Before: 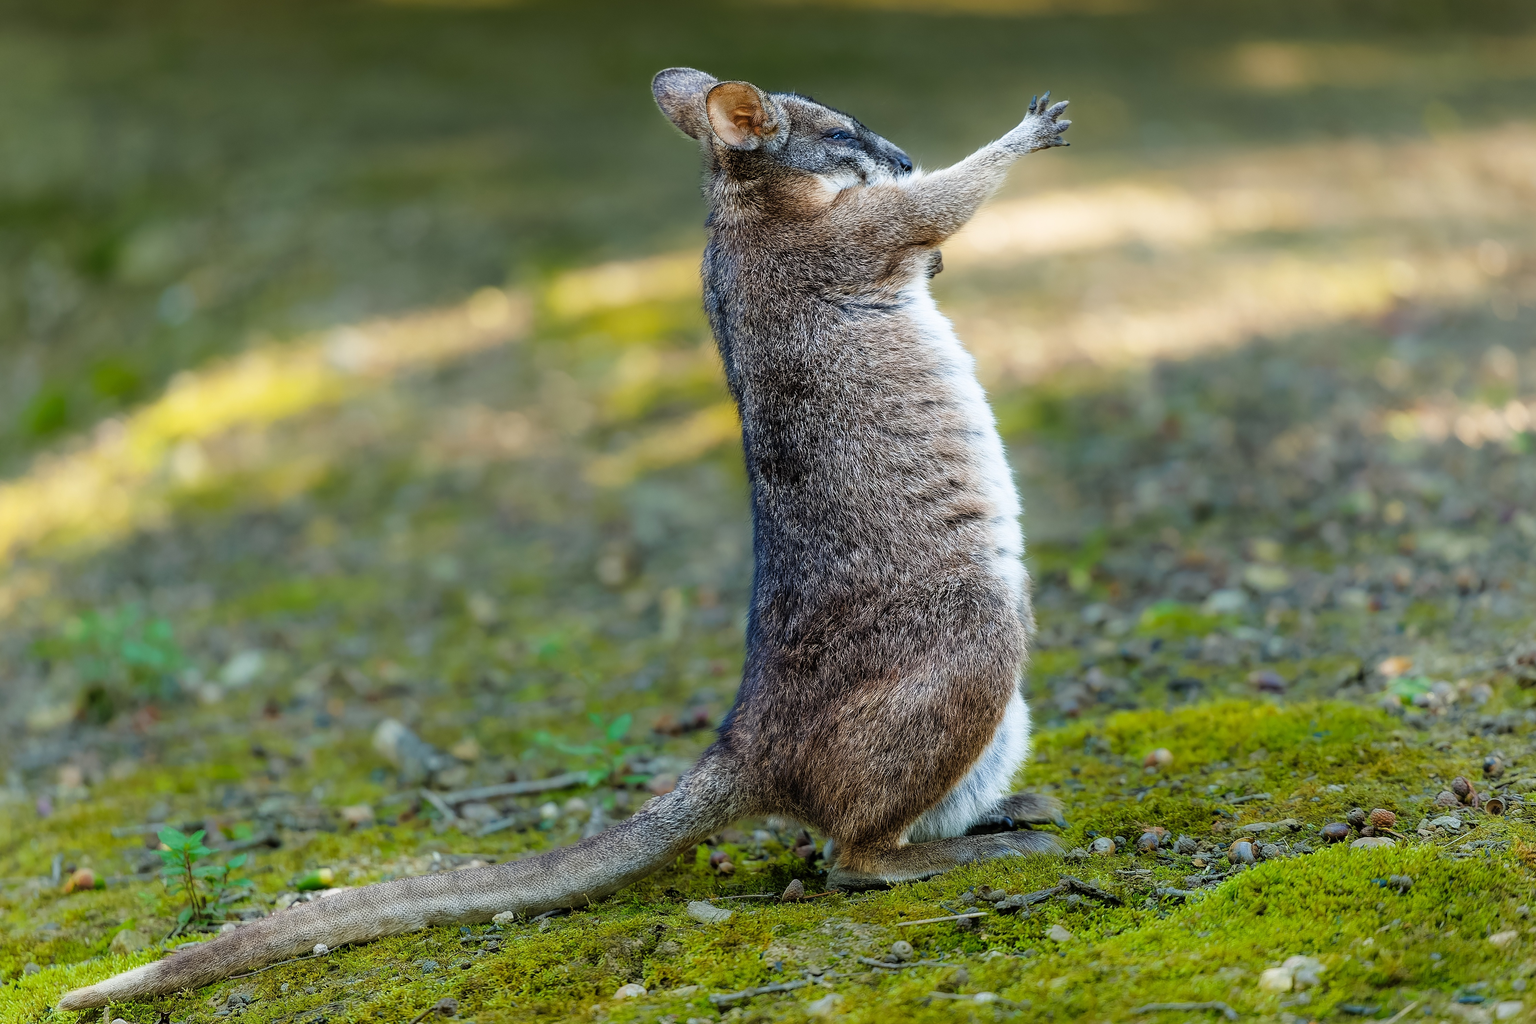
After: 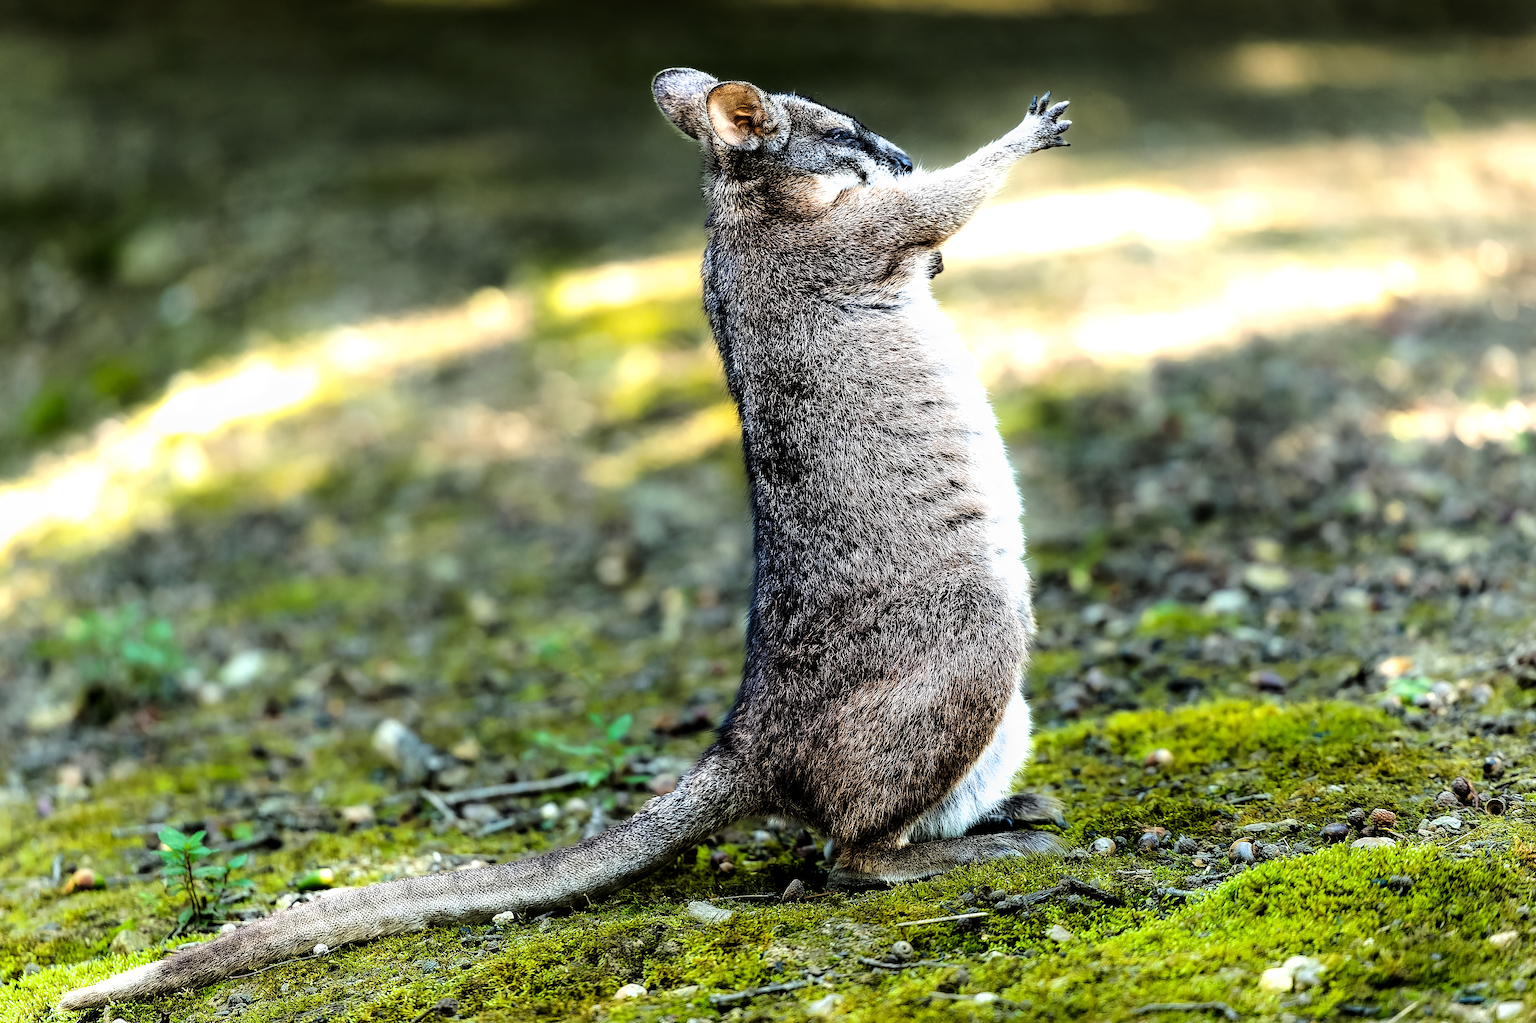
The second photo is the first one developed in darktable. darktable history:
tone equalizer: -8 EV -0.431 EV, -7 EV -0.42 EV, -6 EV -0.337 EV, -5 EV -0.256 EV, -3 EV 0.229 EV, -2 EV 0.304 EV, -1 EV 0.384 EV, +0 EV 0.433 EV, edges refinement/feathering 500, mask exposure compensation -1.57 EV, preserve details no
filmic rgb: black relative exposure -8.18 EV, white relative exposure 2.23 EV, hardness 7.05, latitude 85.08%, contrast 1.687, highlights saturation mix -3.72%, shadows ↔ highlights balance -2.53%, add noise in highlights 0, color science v3 (2019), use custom middle-gray values true, contrast in highlights soft
